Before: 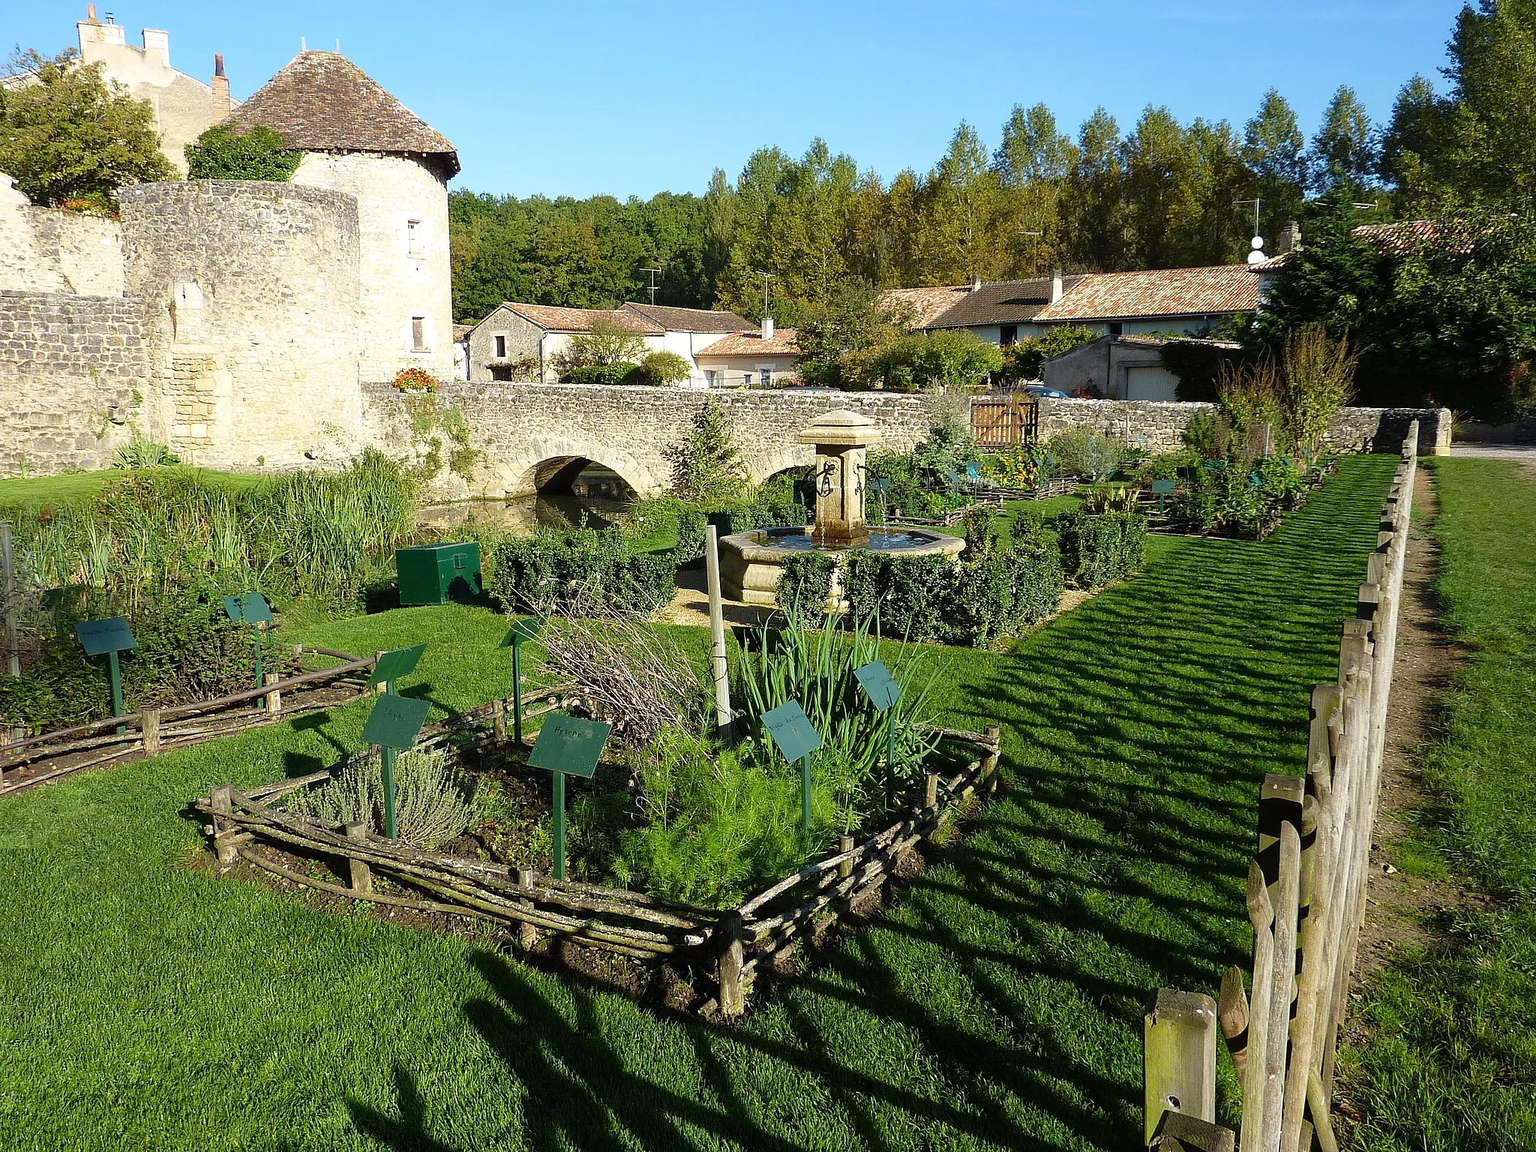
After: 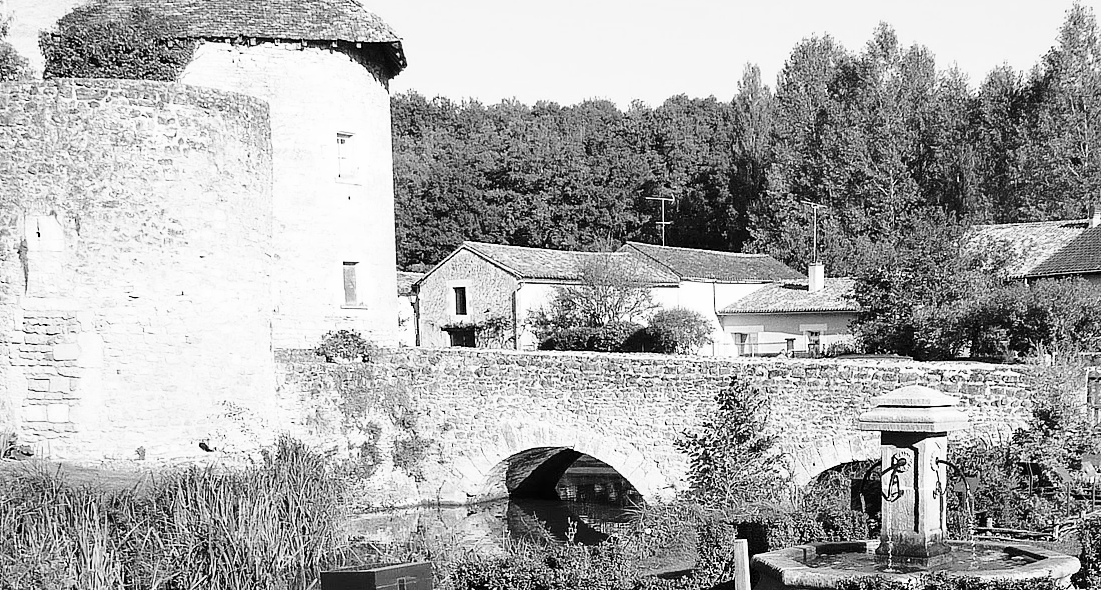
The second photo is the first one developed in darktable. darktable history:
color calibration: output gray [0.21, 0.42, 0.37, 0], illuminant custom, x 0.345, y 0.359, temperature 5069.62 K
base curve: curves: ch0 [(0, 0) (0.028, 0.03) (0.121, 0.232) (0.46, 0.748) (0.859, 0.968) (1, 1)], preserve colors none
crop: left 10.112%, top 10.535%, right 36.095%, bottom 51.035%
tone equalizer: edges refinement/feathering 500, mask exposure compensation -1.57 EV, preserve details no
haze removal: compatibility mode true, adaptive false
